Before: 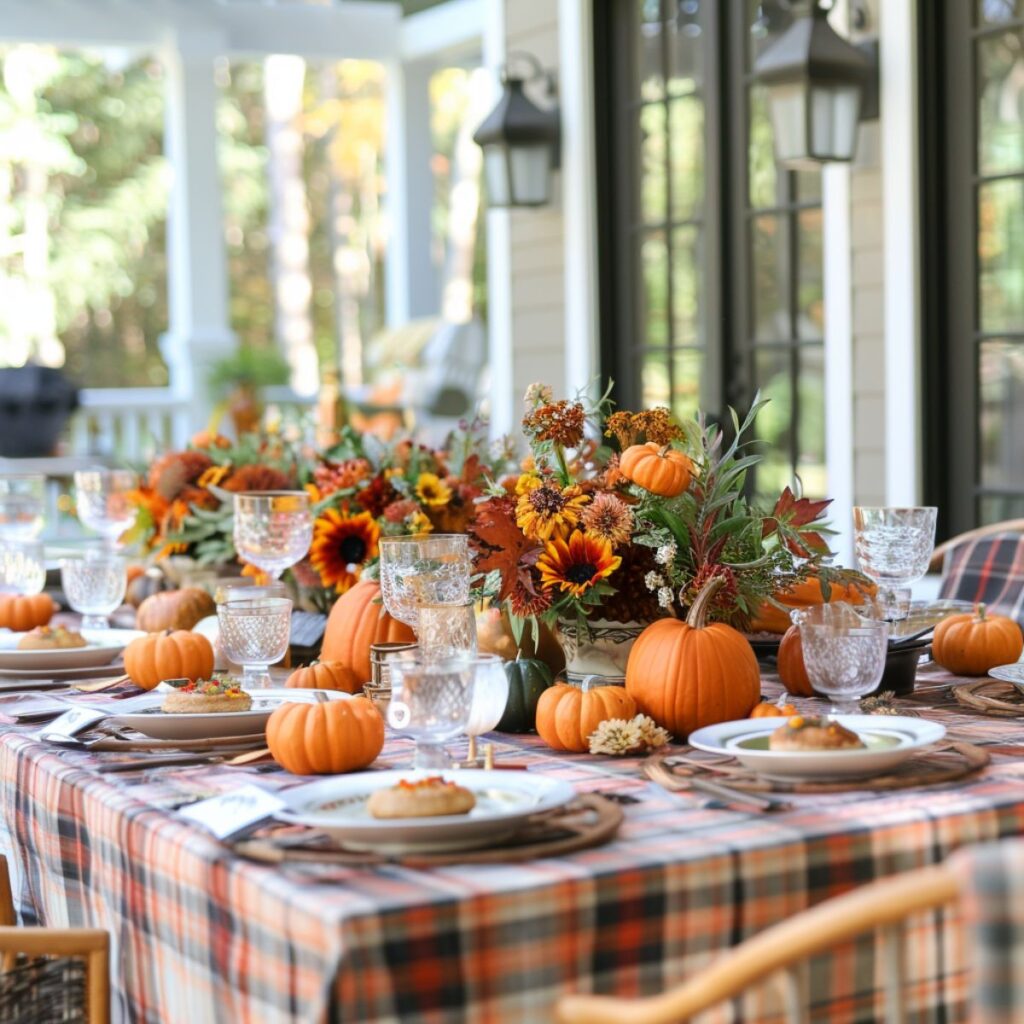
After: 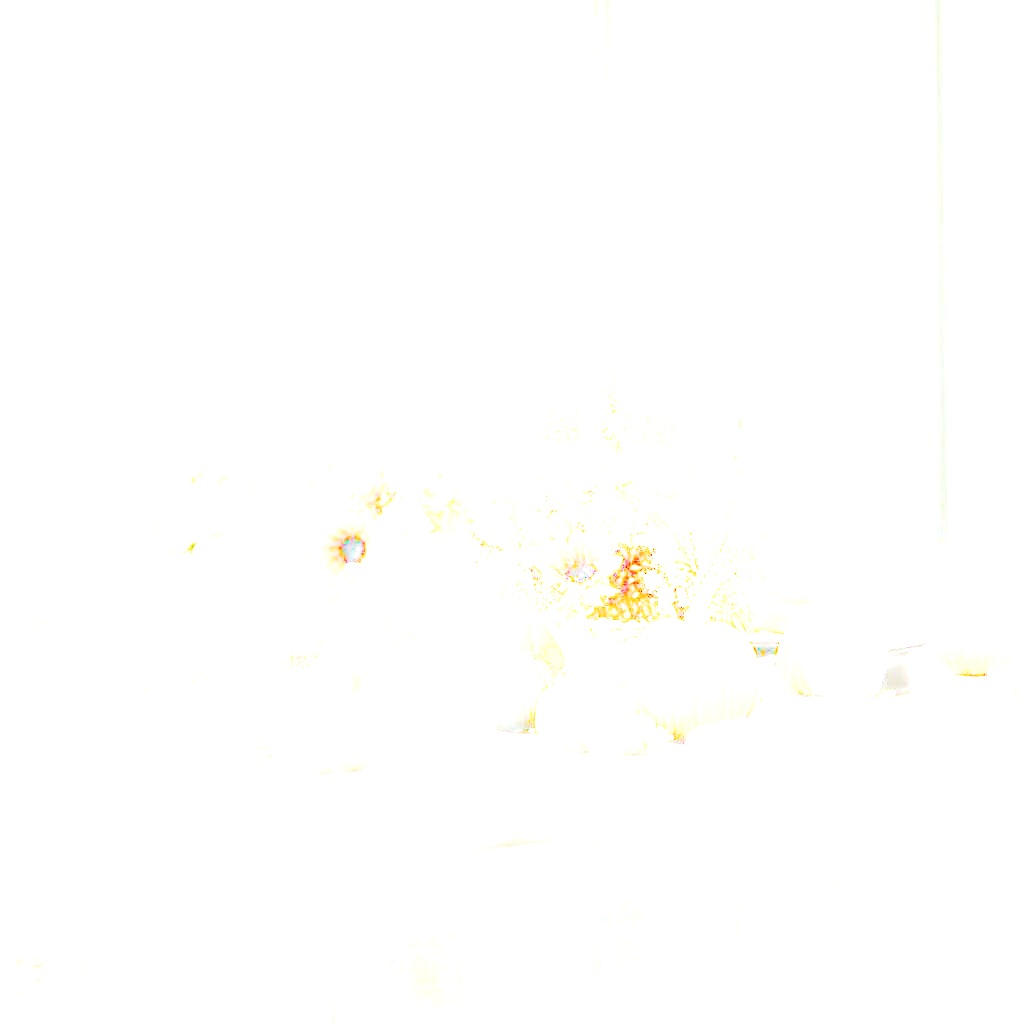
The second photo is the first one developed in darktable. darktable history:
exposure: exposure 8 EV, compensate highlight preservation false
base curve: curves: ch0 [(0, 0) (0.088, 0.125) (0.176, 0.251) (0.354, 0.501) (0.613, 0.749) (1, 0.877)], preserve colors none
graduated density: rotation -180°, offset 24.95
